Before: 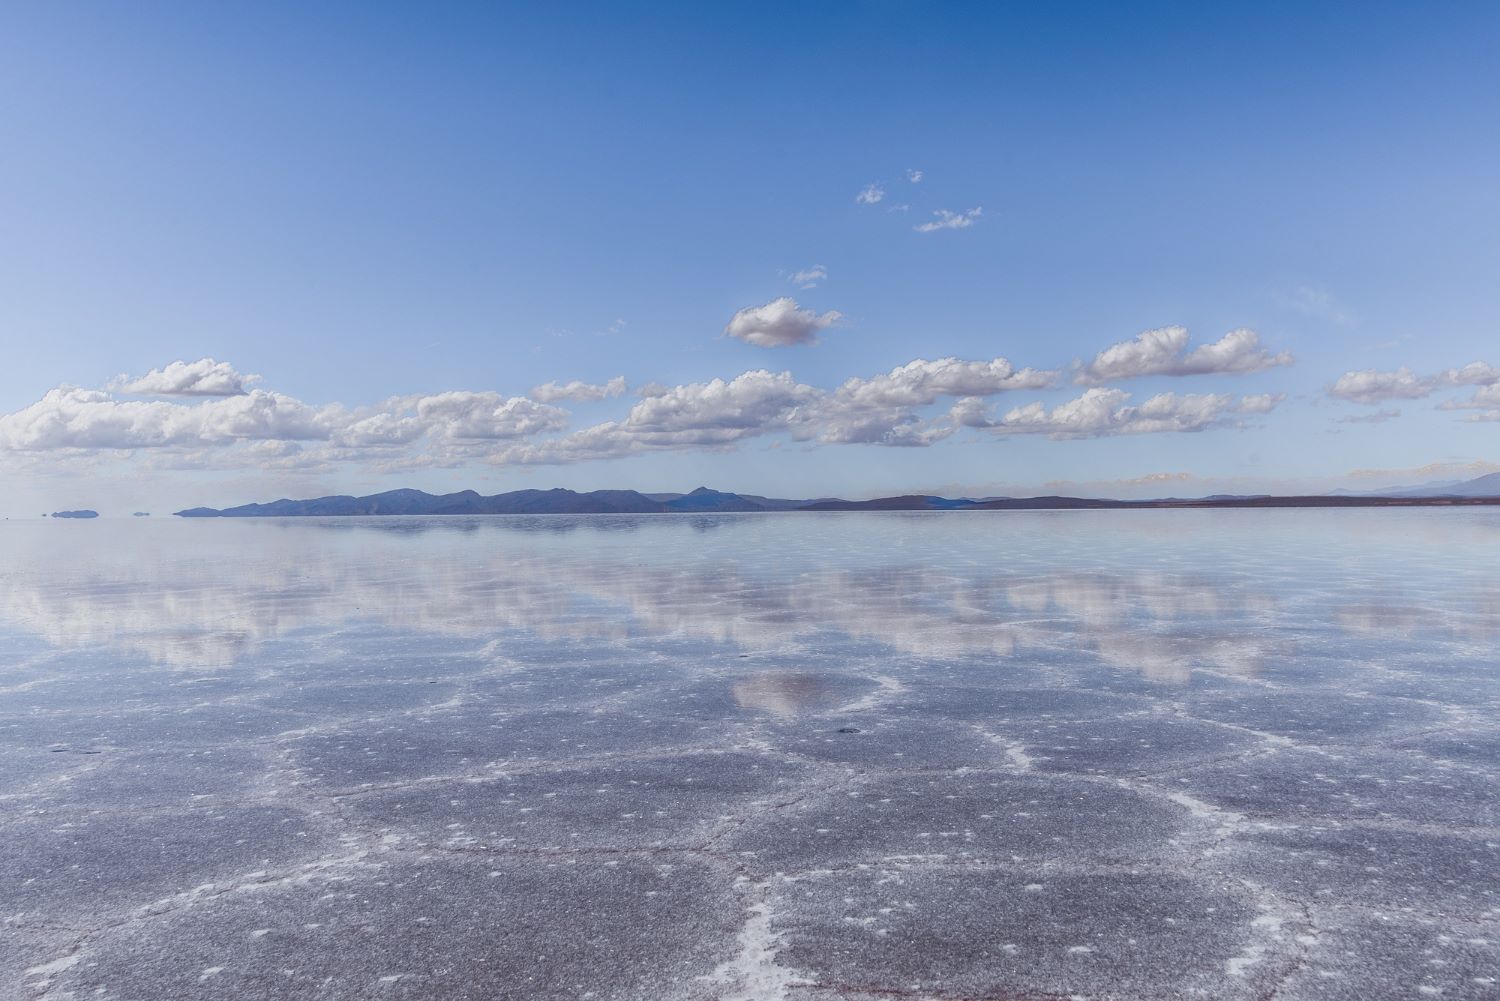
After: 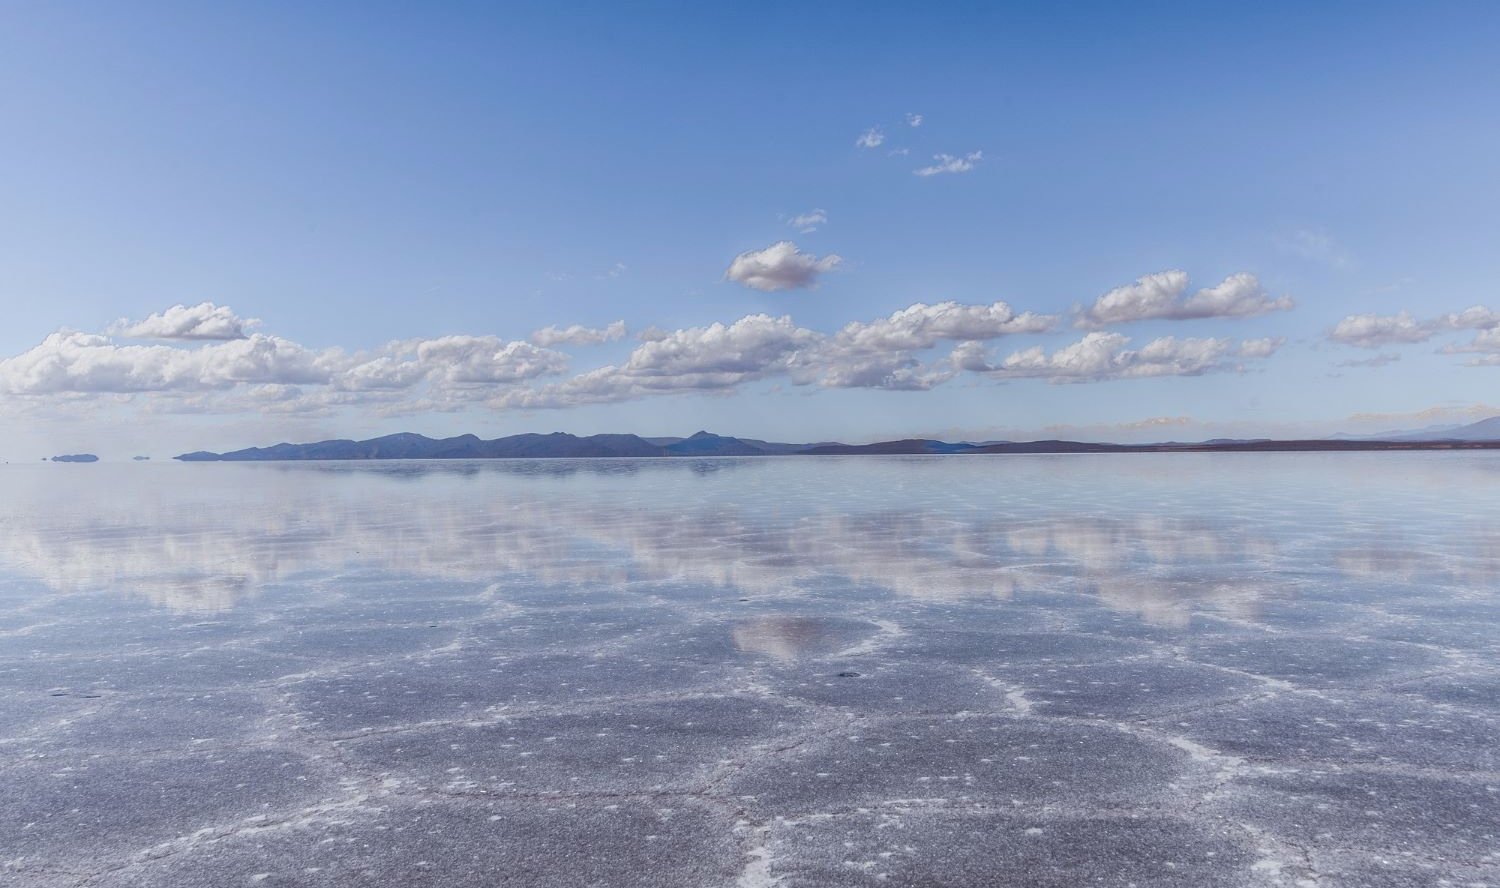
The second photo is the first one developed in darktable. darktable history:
crop and rotate: top 5.609%, bottom 5.609%
color correction: saturation 0.98
